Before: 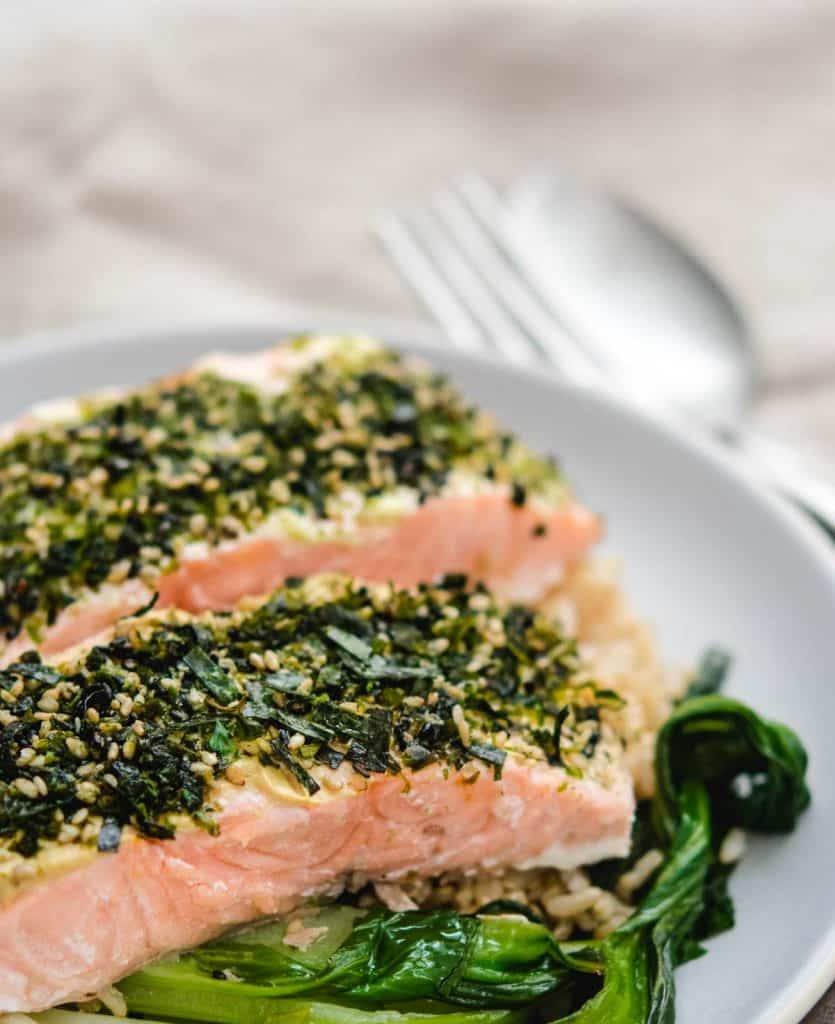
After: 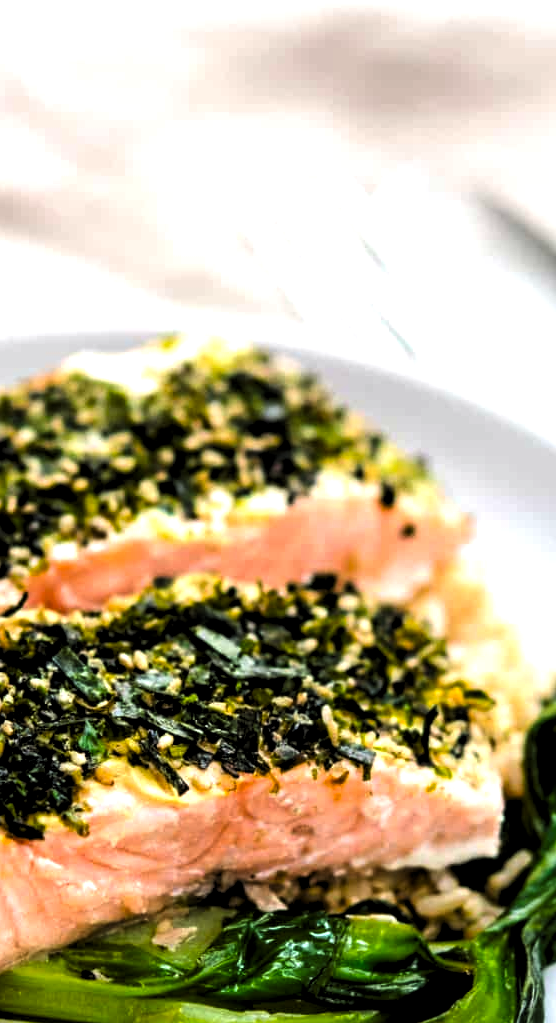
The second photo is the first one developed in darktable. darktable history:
levels: levels [0.129, 0.519, 0.867]
crop and rotate: left 15.754%, right 17.579%
color balance: lift [1, 1.001, 0.999, 1.001], gamma [1, 1.004, 1.007, 0.993], gain [1, 0.991, 0.987, 1.013], contrast 7.5%, contrast fulcrum 10%, output saturation 115%
